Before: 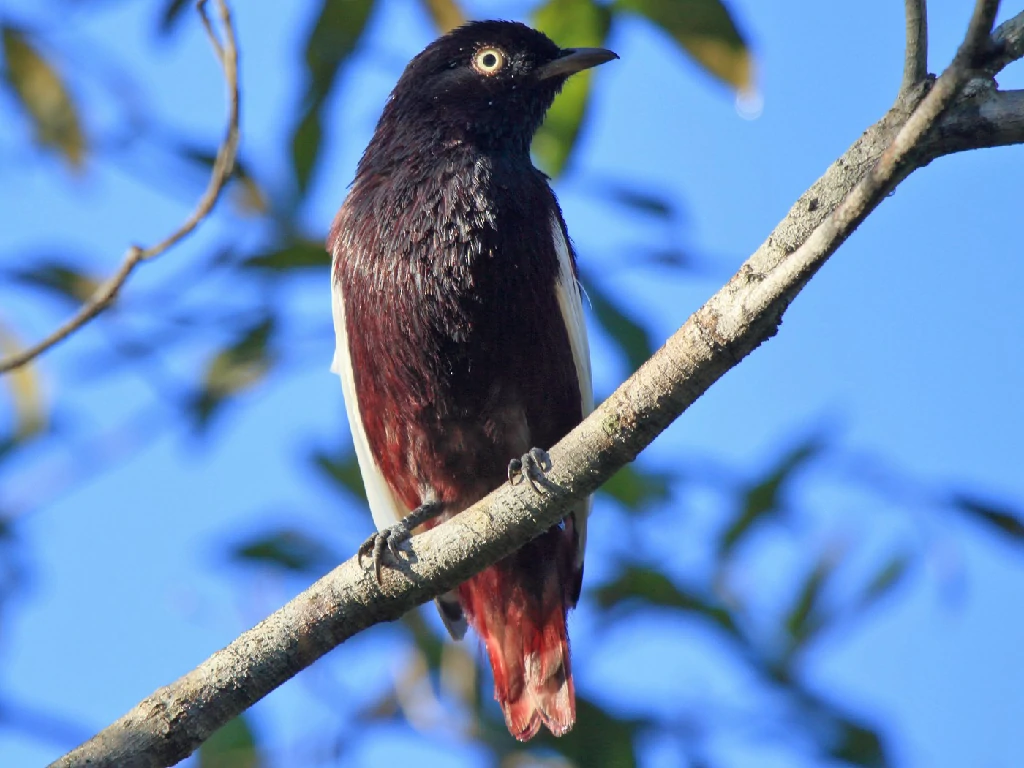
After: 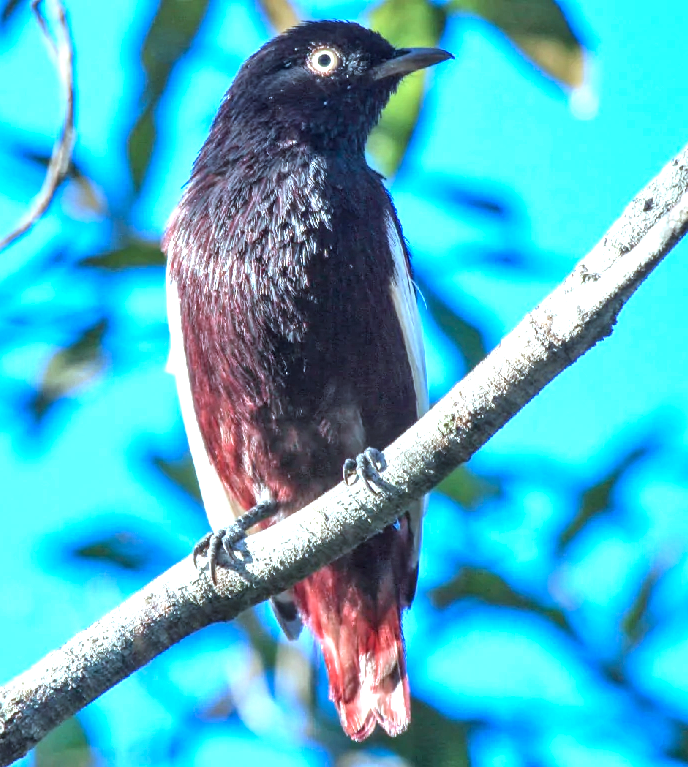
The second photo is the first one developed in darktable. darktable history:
crop and rotate: left 16.171%, right 16.625%
local contrast: highlights 61%, detail 143%, midtone range 0.424
exposure: black level correction 0, exposure 1.2 EV, compensate highlight preservation false
color correction: highlights a* -8.78, highlights b* -22.53
